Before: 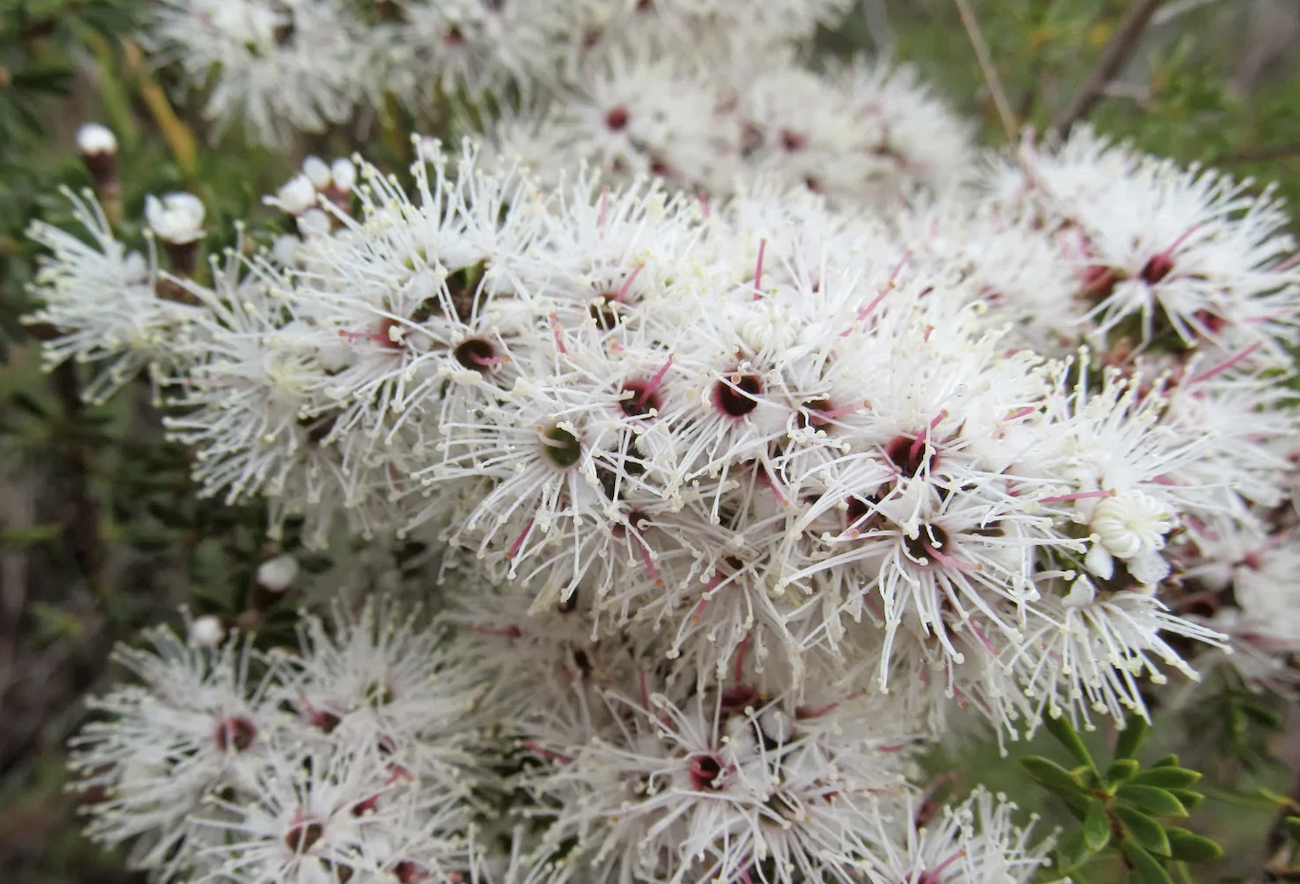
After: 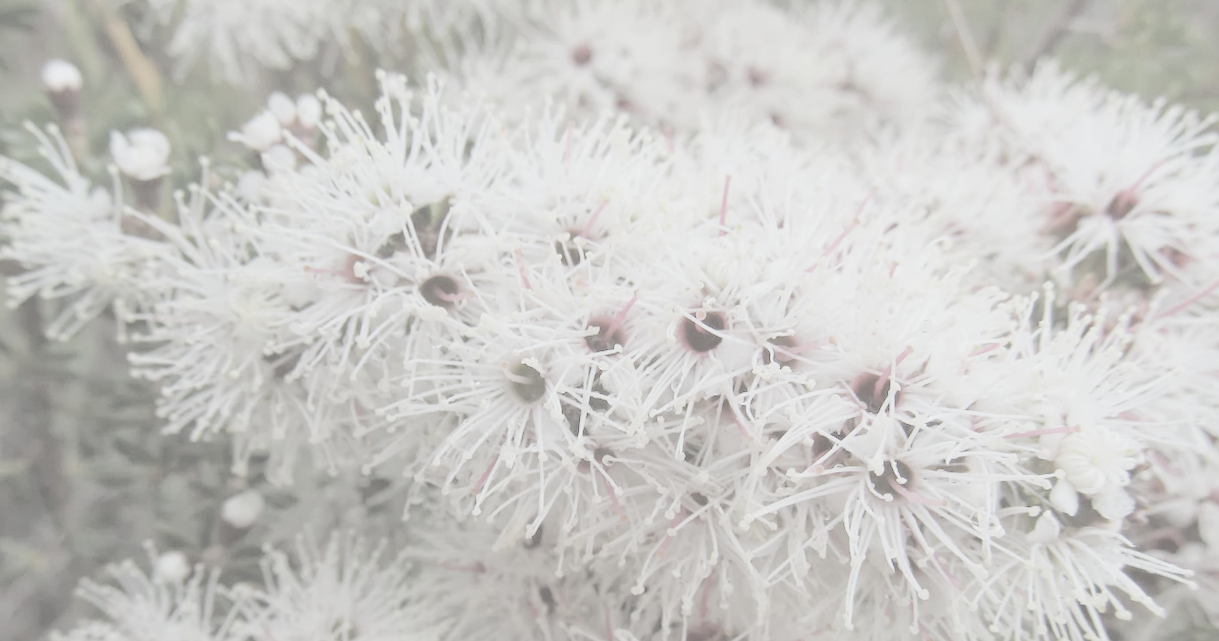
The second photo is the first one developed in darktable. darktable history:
crop: left 2.737%, top 7.287%, right 3.421%, bottom 20.179%
exposure: exposure 0.2 EV, compensate highlight preservation false
contrast brightness saturation: contrast -0.32, brightness 0.75, saturation -0.78
